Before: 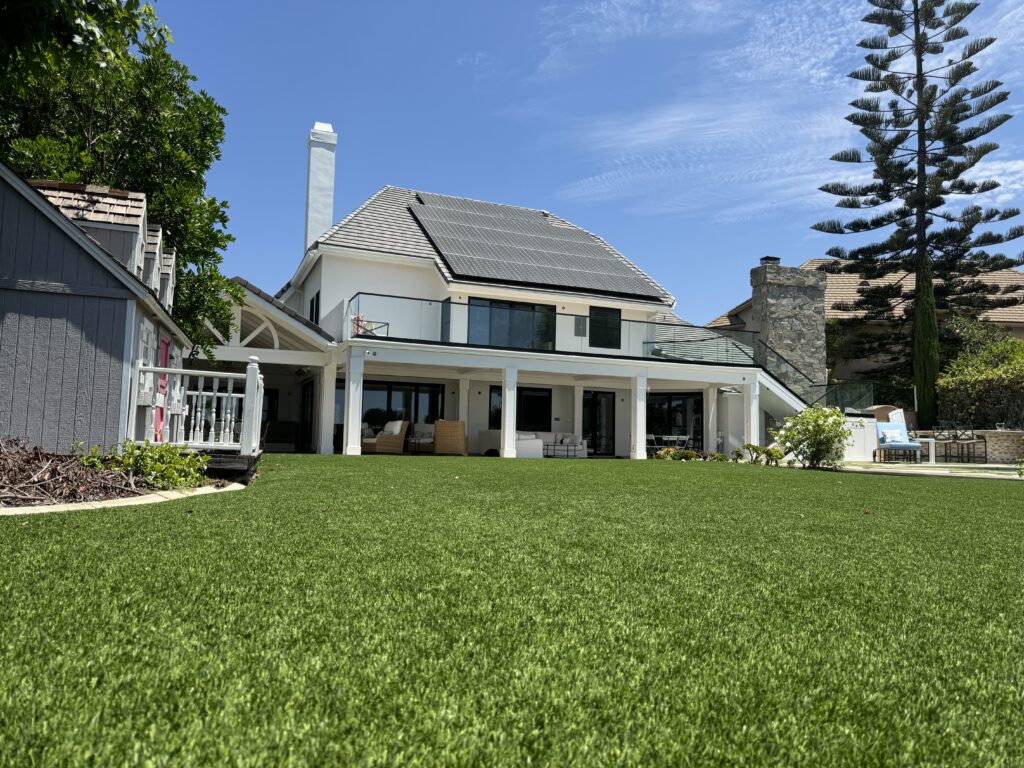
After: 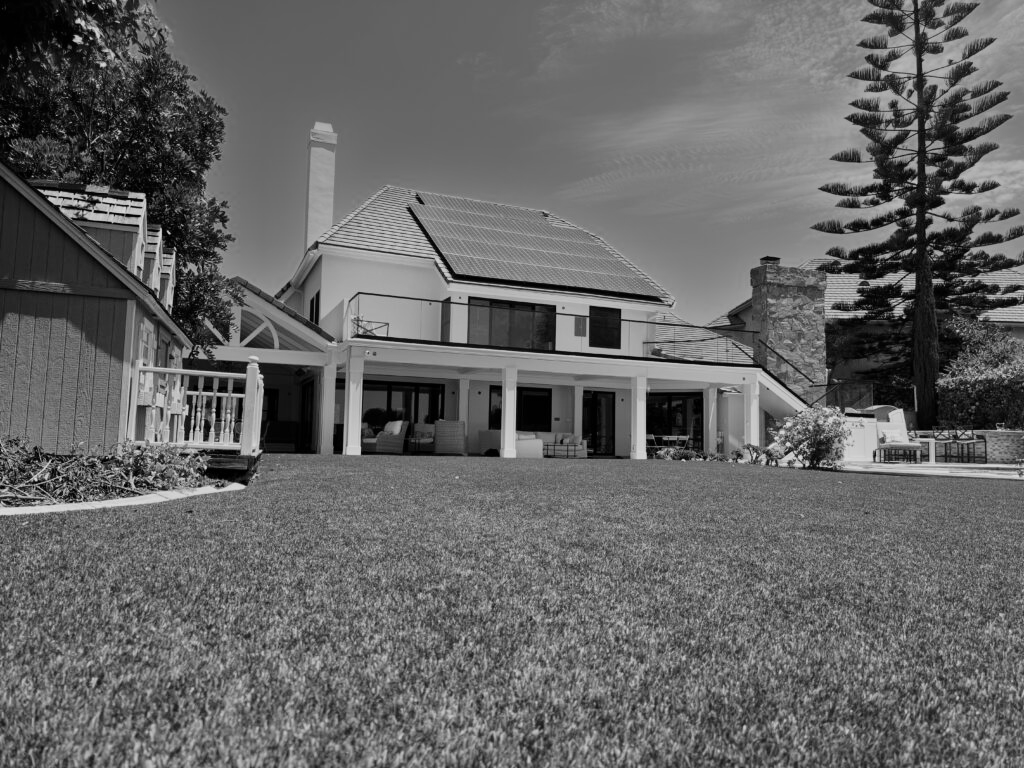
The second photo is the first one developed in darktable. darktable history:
monochrome: a 26.22, b 42.67, size 0.8
color balance rgb: perceptual saturation grading › global saturation 30%, global vibrance 20%
tone curve: curves: ch0 [(0, 0) (0.091, 0.066) (0.184, 0.16) (0.491, 0.519) (0.748, 0.765) (1, 0.919)]; ch1 [(0, 0) (0.179, 0.173) (0.322, 0.32) (0.424, 0.424) (0.502, 0.504) (0.56, 0.578) (0.631, 0.675) (0.777, 0.806) (1, 1)]; ch2 [(0, 0) (0.434, 0.447) (0.483, 0.487) (0.547, 0.573) (0.676, 0.673) (1, 1)], color space Lab, independent channels, preserve colors none
